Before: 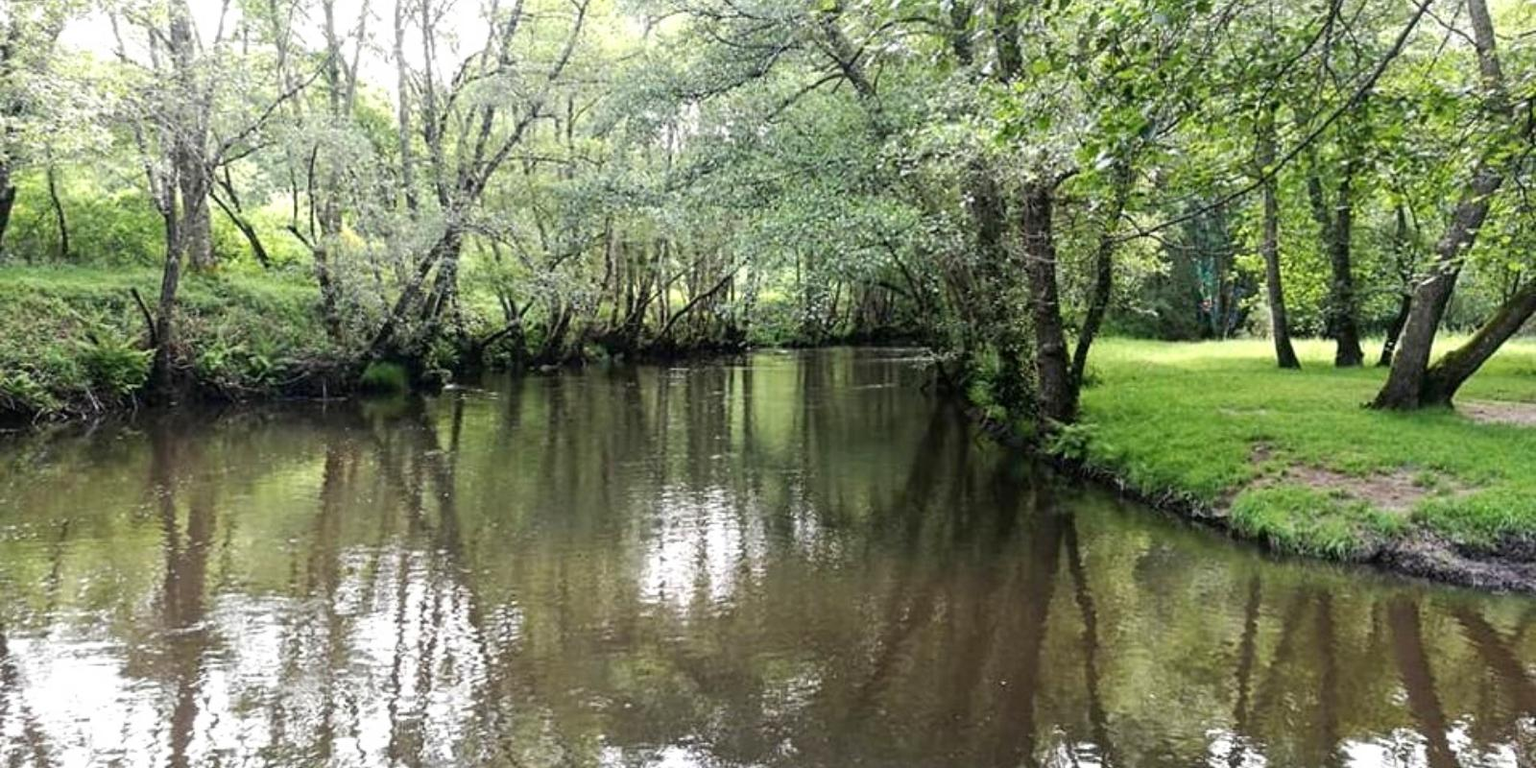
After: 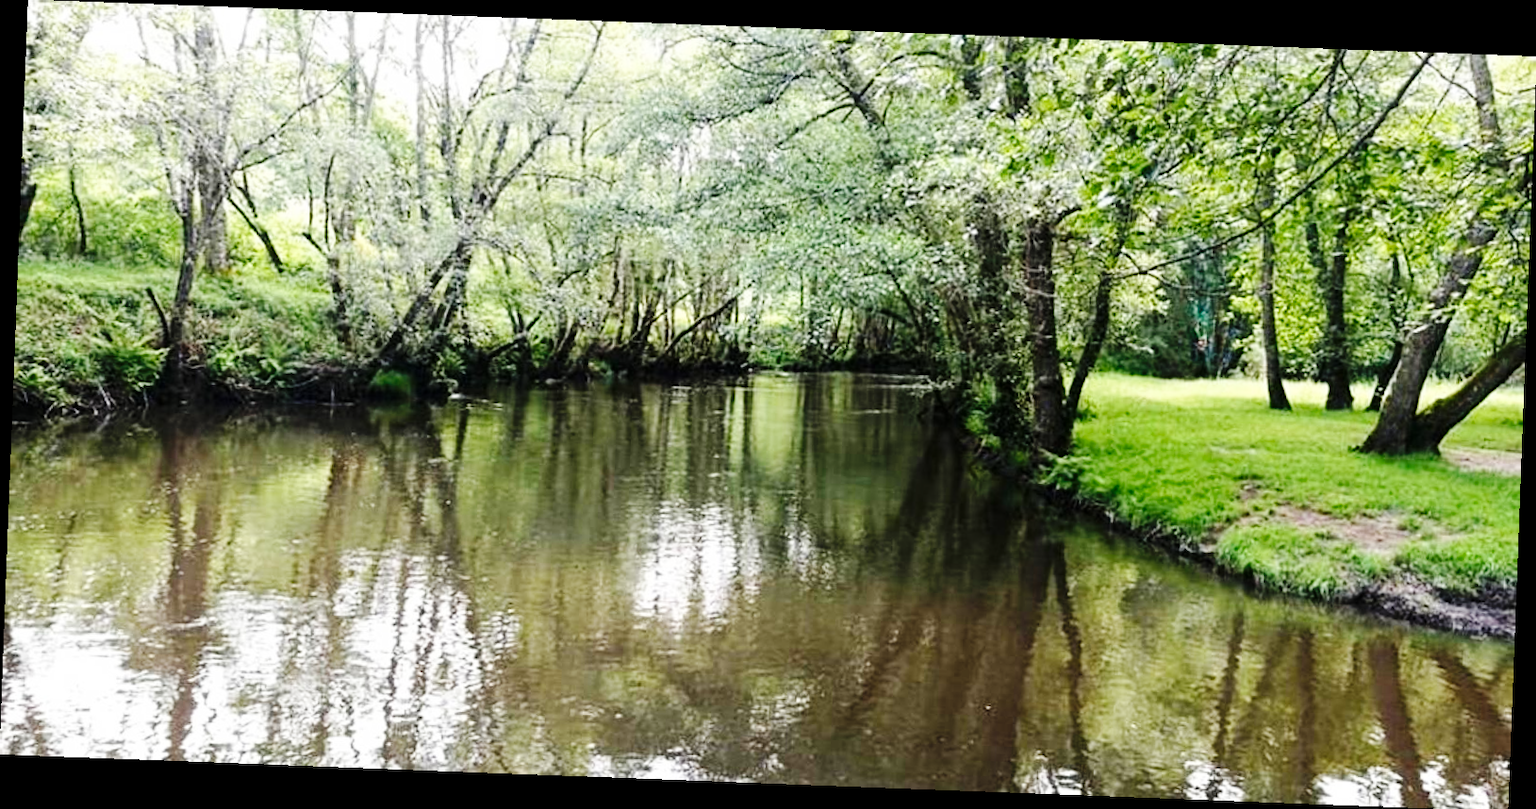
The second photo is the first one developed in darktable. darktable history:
rotate and perspective: rotation 2.17°, automatic cropping off
base curve: curves: ch0 [(0, 0) (0.036, 0.025) (0.121, 0.166) (0.206, 0.329) (0.605, 0.79) (1, 1)], preserve colors none
